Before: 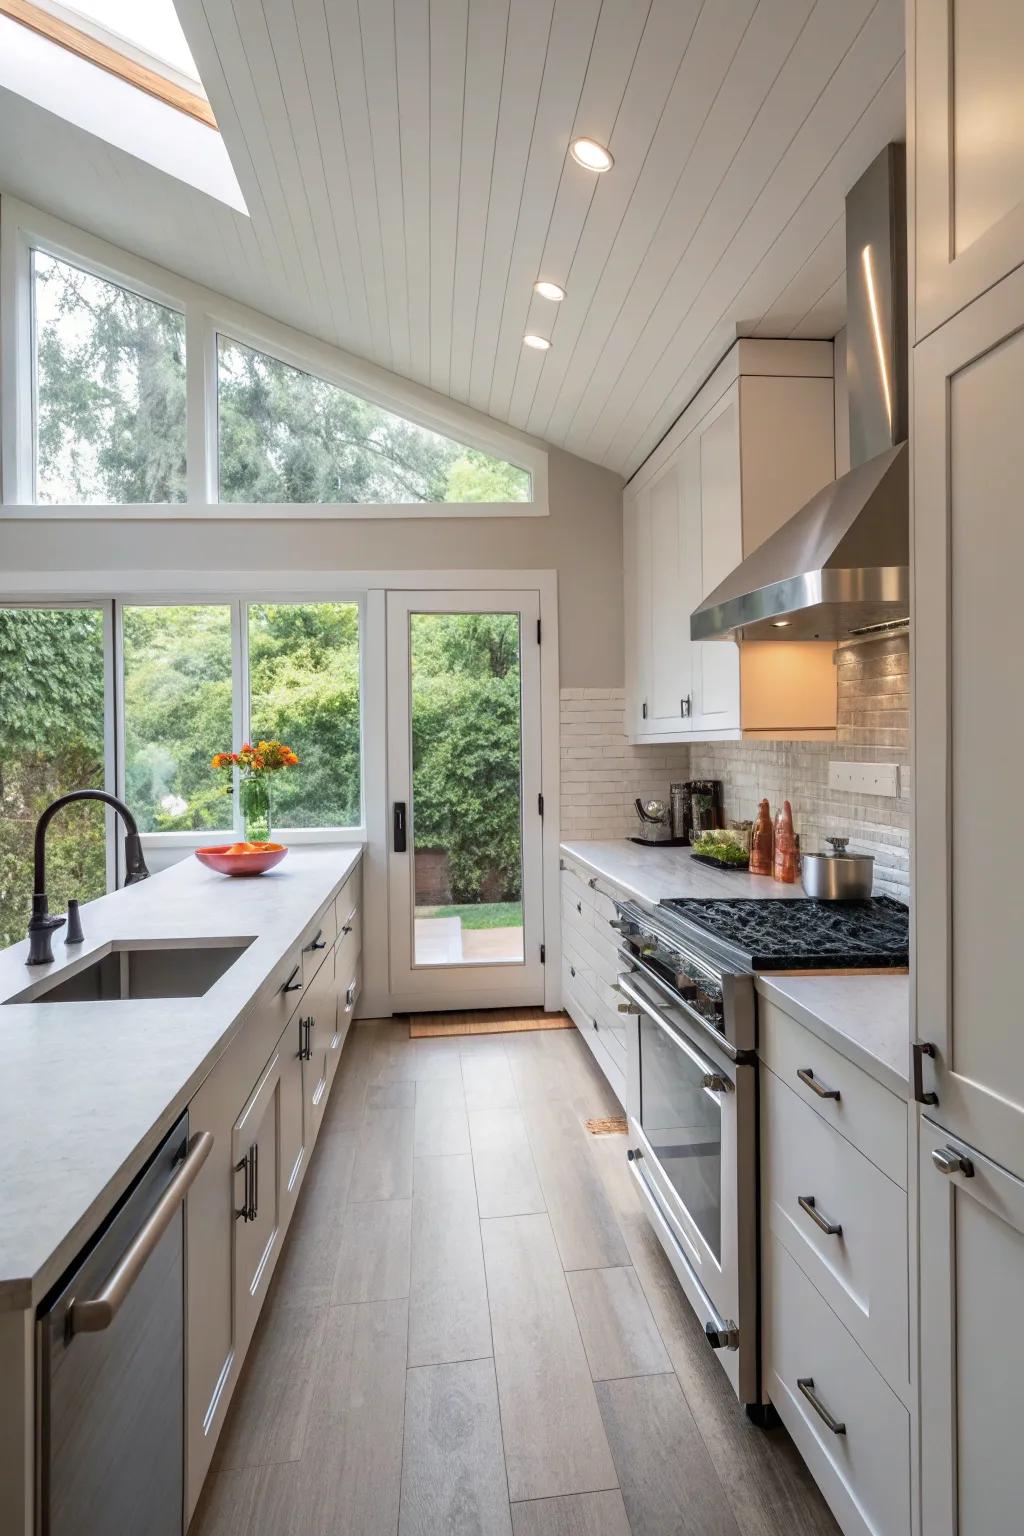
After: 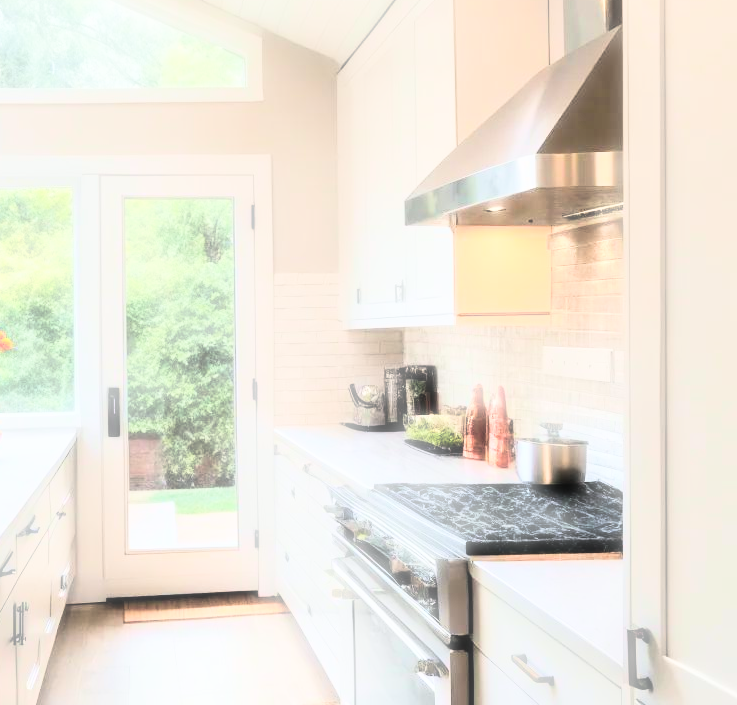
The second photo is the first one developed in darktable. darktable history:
rotate and perspective: crop left 0, crop top 0
crop and rotate: left 27.938%, top 27.046%, bottom 27.046%
haze removal: strength -0.9, distance 0.225, compatibility mode true, adaptive false
velvia: strength 40%
rgb curve: curves: ch0 [(0, 0) (0.21, 0.15) (0.24, 0.21) (0.5, 0.75) (0.75, 0.96) (0.89, 0.99) (1, 1)]; ch1 [(0, 0.02) (0.21, 0.13) (0.25, 0.2) (0.5, 0.67) (0.75, 0.9) (0.89, 0.97) (1, 1)]; ch2 [(0, 0.02) (0.21, 0.13) (0.25, 0.2) (0.5, 0.67) (0.75, 0.9) (0.89, 0.97) (1, 1)], compensate middle gray true
